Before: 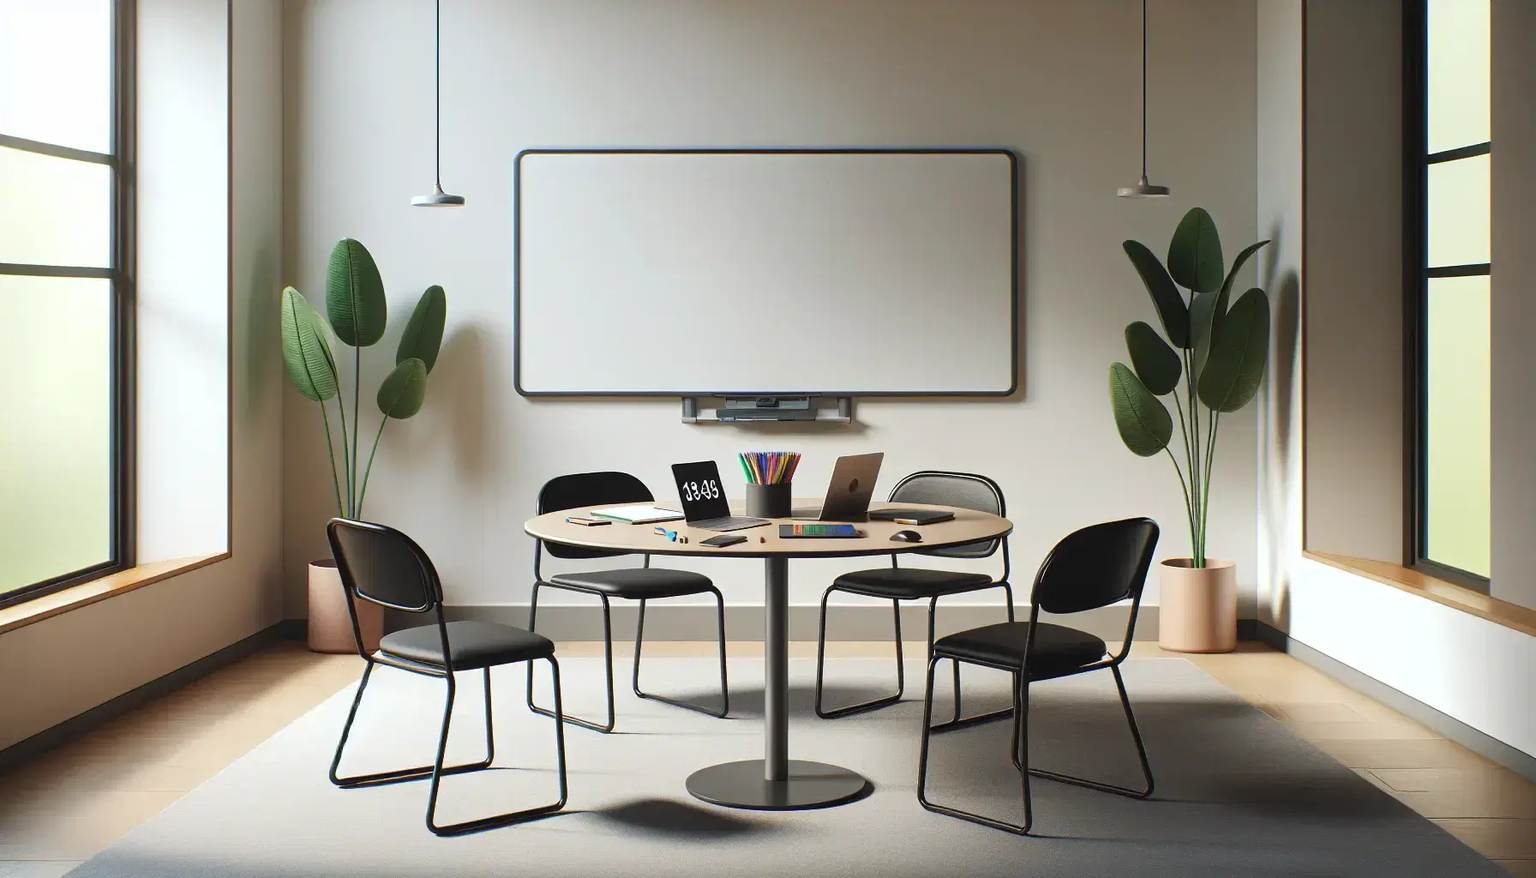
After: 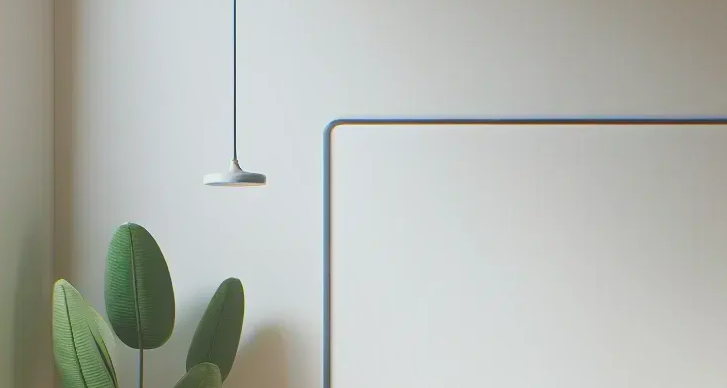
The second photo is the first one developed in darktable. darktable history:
crop: left 15.452%, top 5.459%, right 43.956%, bottom 56.62%
white balance: emerald 1
local contrast: detail 69%
